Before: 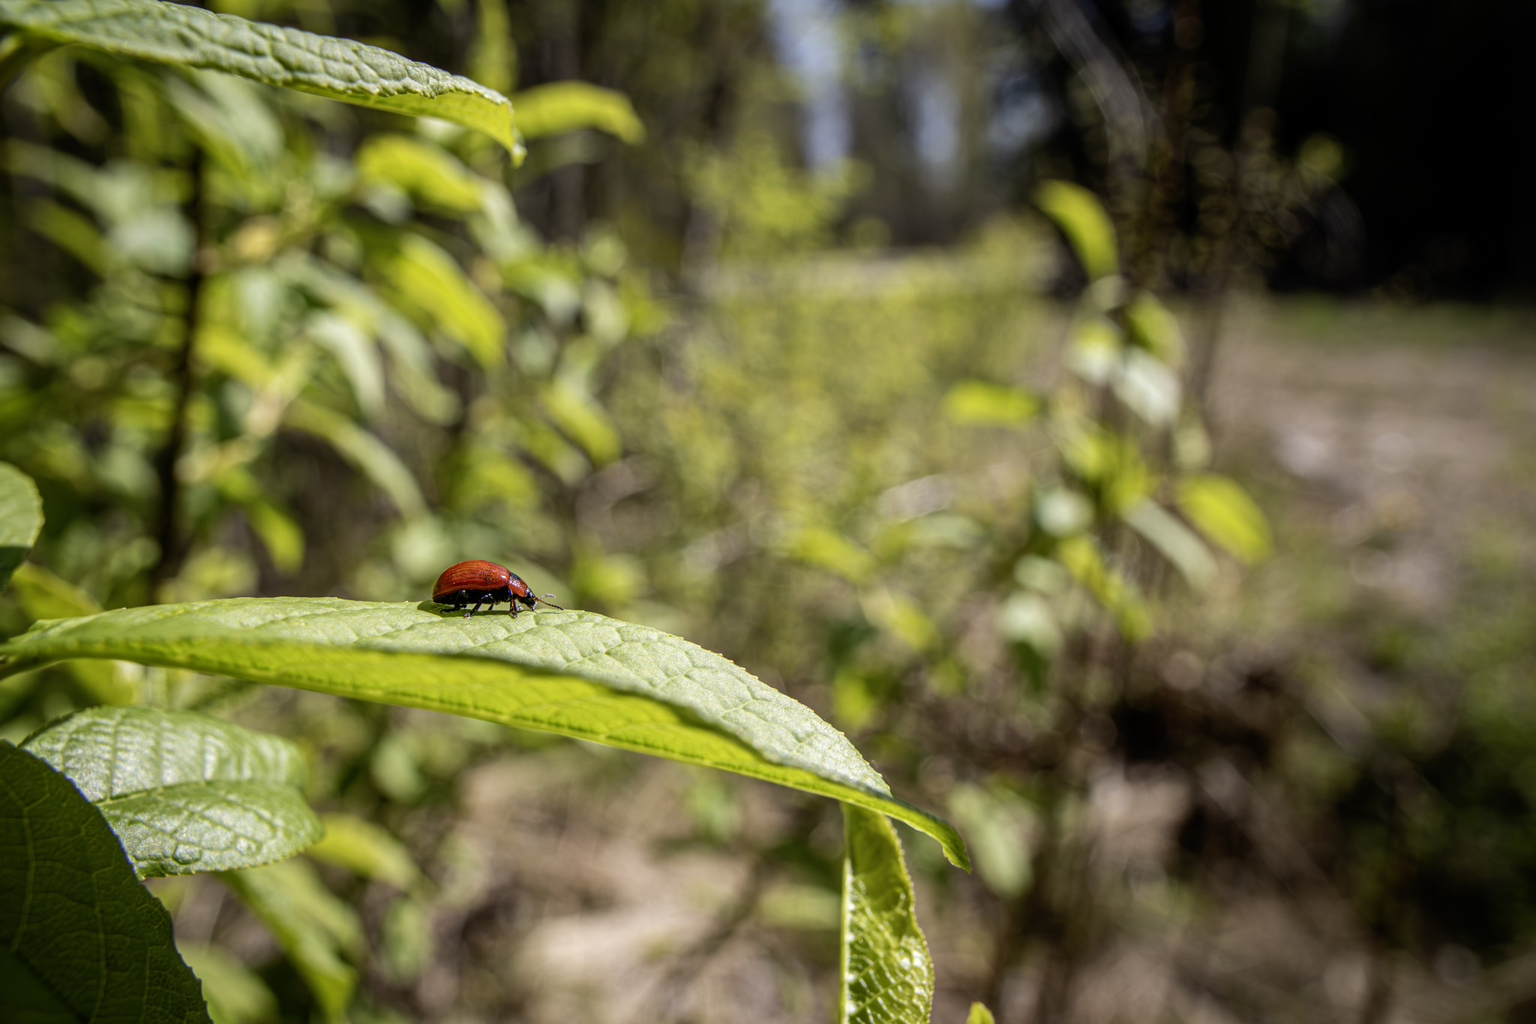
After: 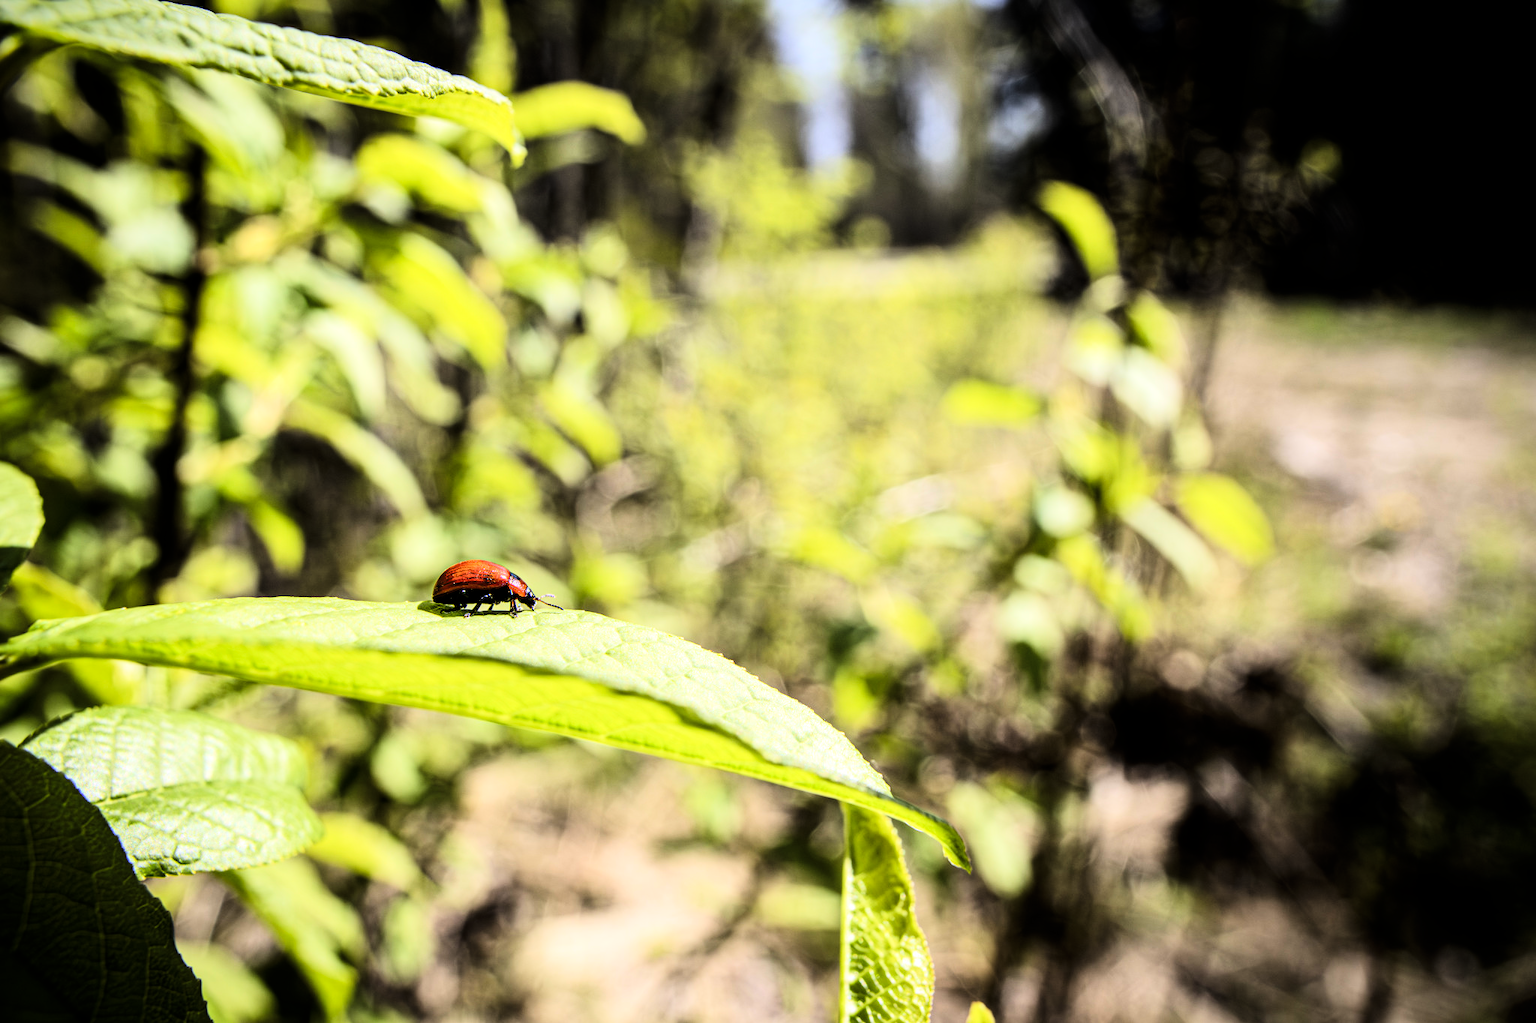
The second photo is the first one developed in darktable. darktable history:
tone curve: curves: ch0 [(0, 0) (0.004, 0) (0.133, 0.071) (0.325, 0.456) (0.832, 0.957) (1, 1)], color space Lab, linked channels, preserve colors none
vignetting: fall-off start 97.23%, saturation -0.024, center (-0.033, -0.042), width/height ratio 1.179, unbound false
tone equalizer: -8 EV -0.417 EV, -7 EV -0.389 EV, -6 EV -0.333 EV, -5 EV -0.222 EV, -3 EV 0.222 EV, -2 EV 0.333 EV, -1 EV 0.389 EV, +0 EV 0.417 EV, edges refinement/feathering 500, mask exposure compensation -1.57 EV, preserve details no
